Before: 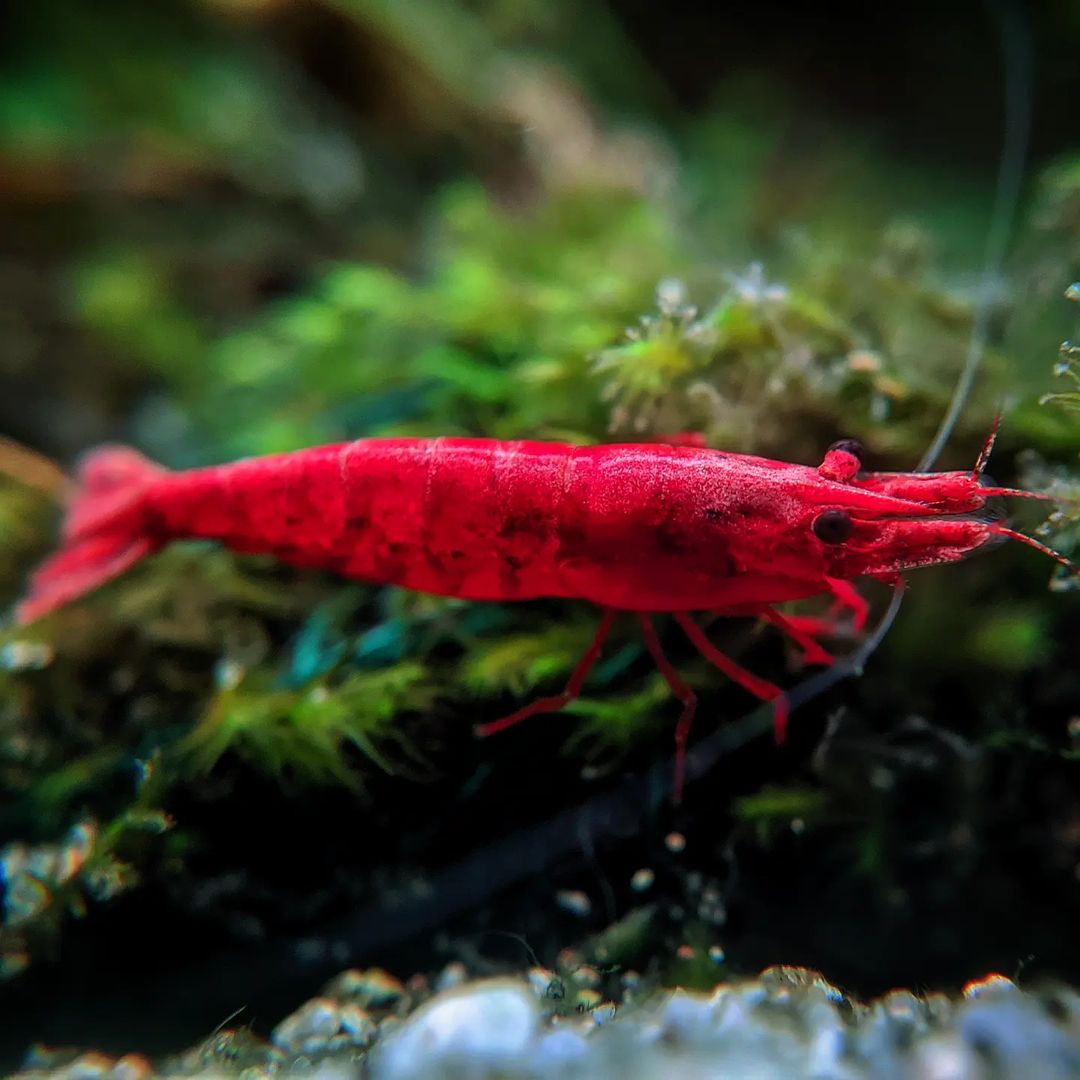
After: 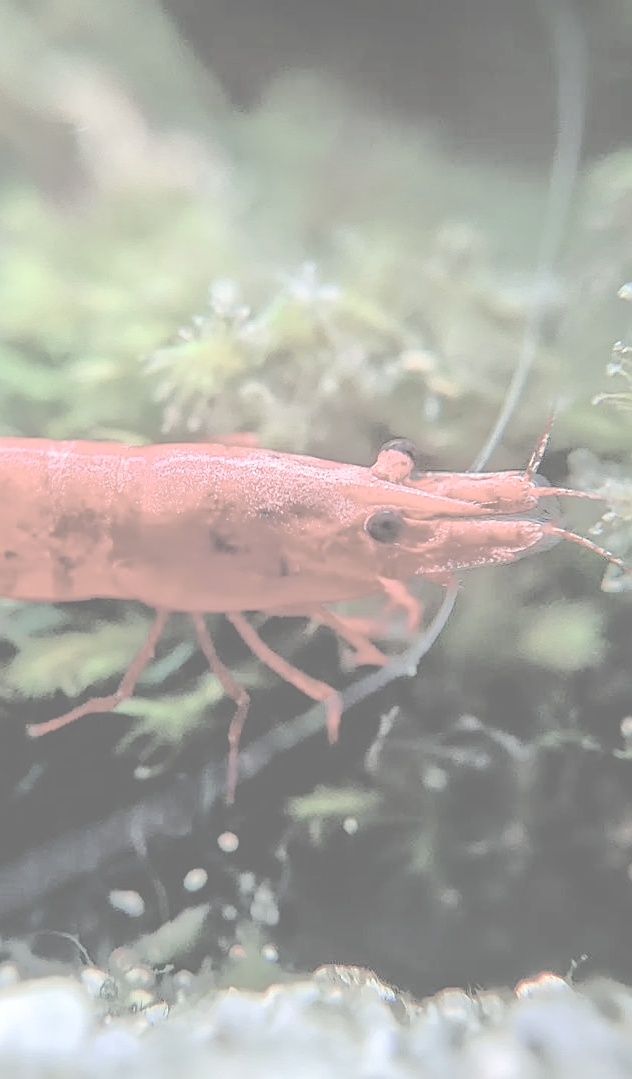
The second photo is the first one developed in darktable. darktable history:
fill light: on, module defaults
crop: left 41.402%
exposure: exposure 1.089 EV, compensate highlight preservation false
vibrance: vibrance 0%
contrast brightness saturation: contrast -0.32, brightness 0.75, saturation -0.78
tone equalizer: -8 EV -0.528 EV, -7 EV -0.319 EV, -6 EV -0.083 EV, -5 EV 0.413 EV, -4 EV 0.985 EV, -3 EV 0.791 EV, -2 EV -0.01 EV, -1 EV 0.14 EV, +0 EV -0.012 EV, smoothing 1
sharpen: on, module defaults
